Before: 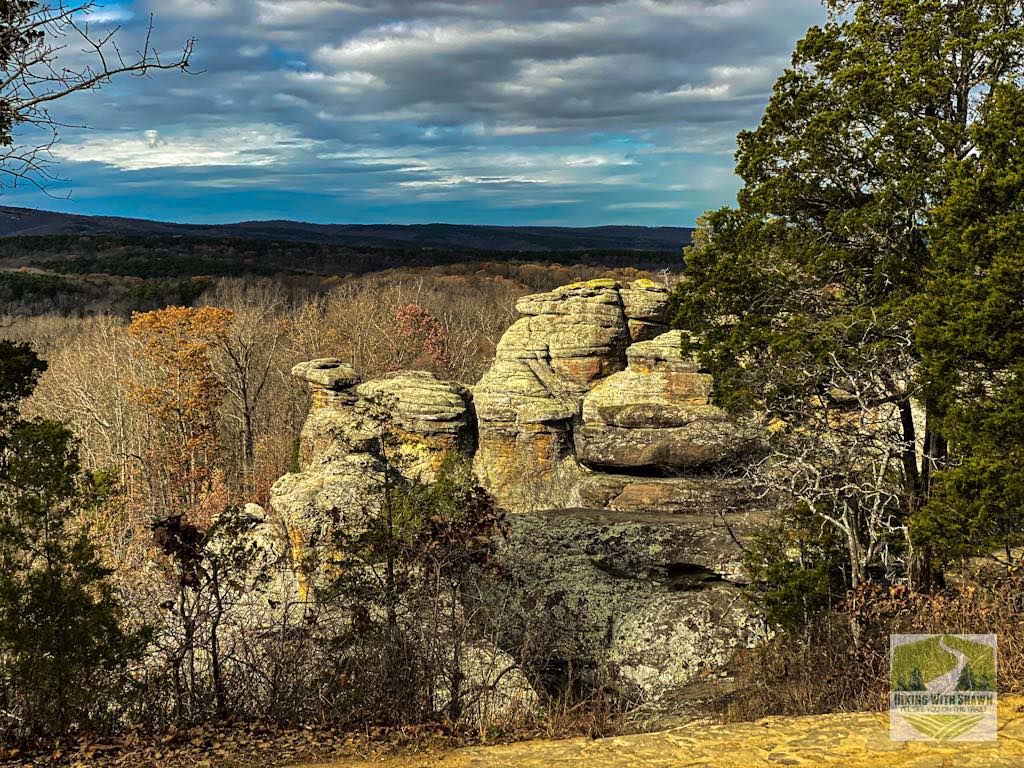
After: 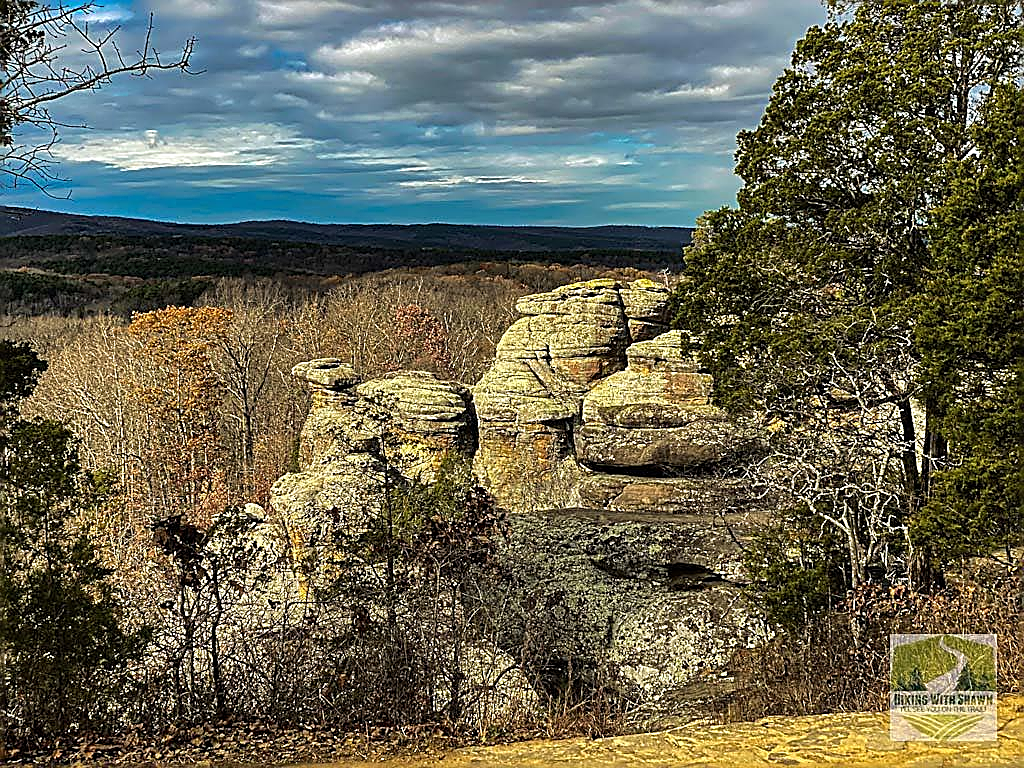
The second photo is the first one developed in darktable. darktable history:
sharpen: radius 1.643, amount 1.311
